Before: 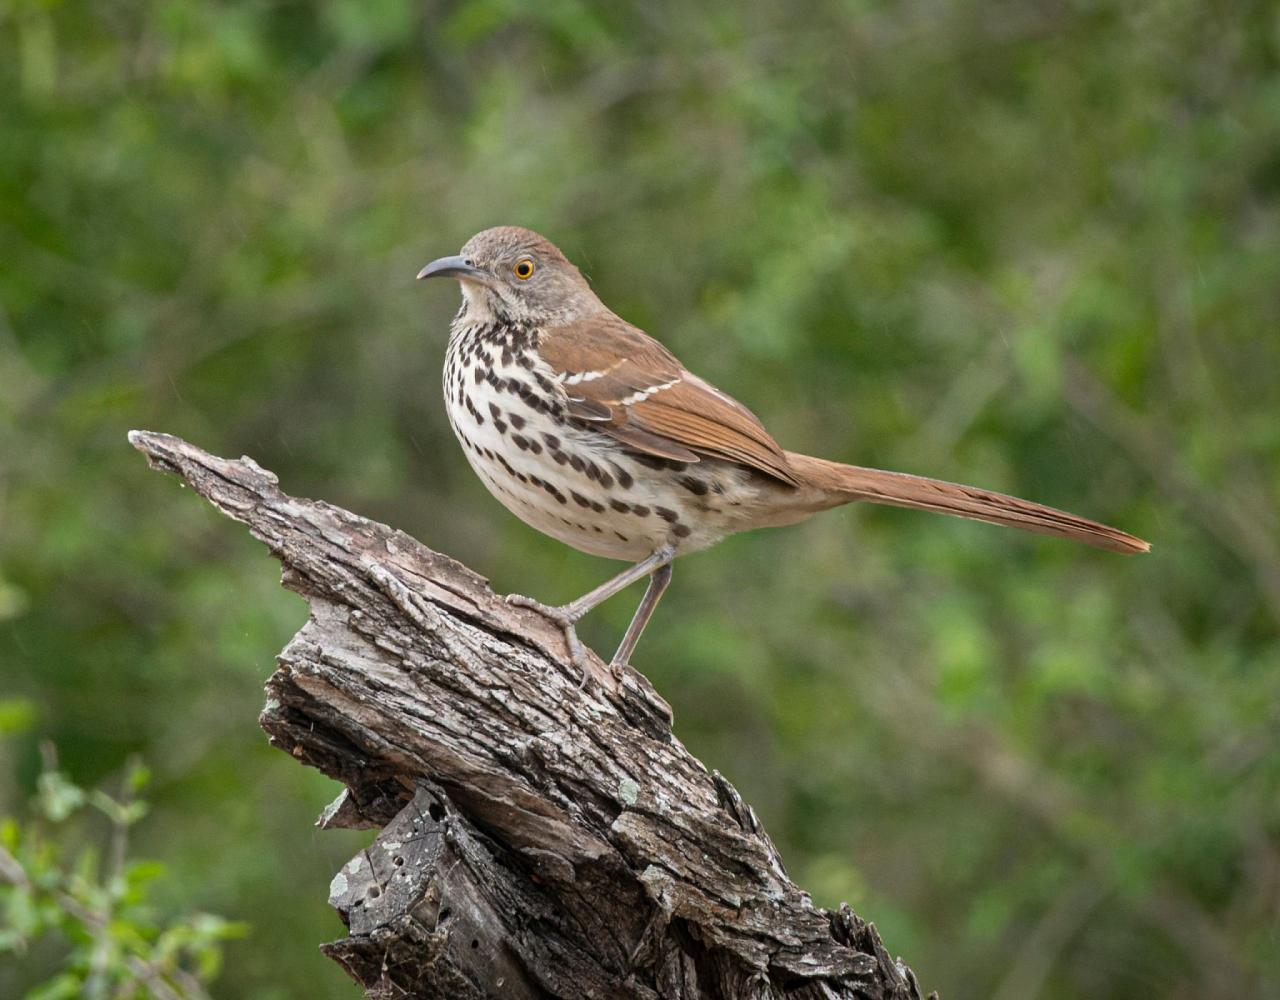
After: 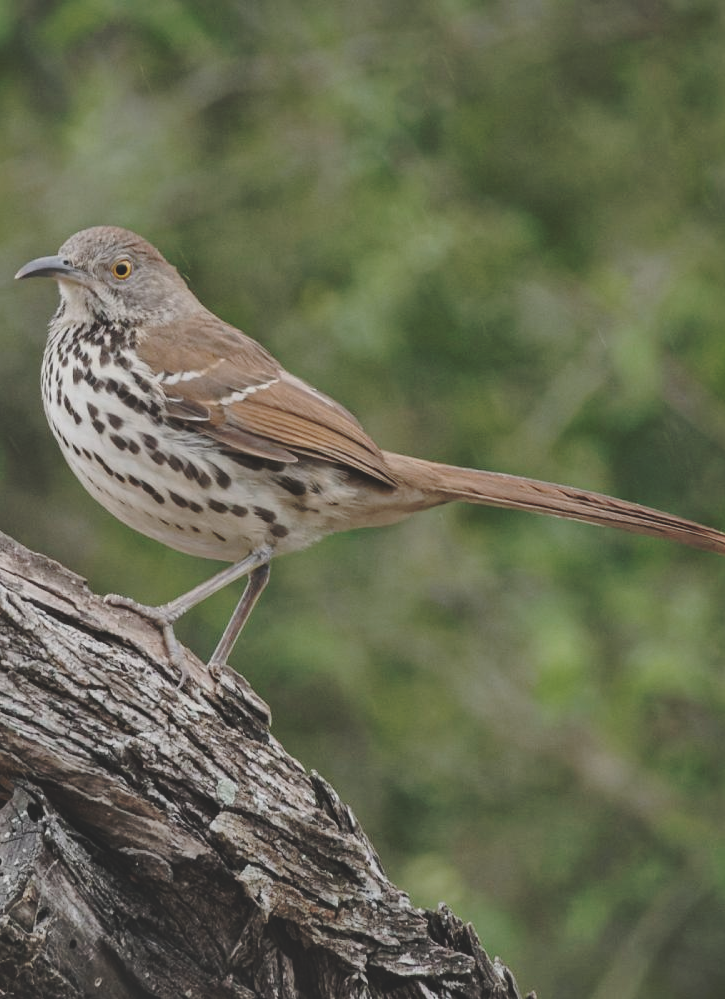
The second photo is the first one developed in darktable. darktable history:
shadows and highlights: low approximation 0.01, soften with gaussian
contrast brightness saturation: contrast -0.26, saturation -0.43
base curve: curves: ch0 [(0, 0) (0.073, 0.04) (0.157, 0.139) (0.492, 0.492) (0.758, 0.758) (1, 1)], preserve colors none
crop: left 31.458%, top 0%, right 11.876%
